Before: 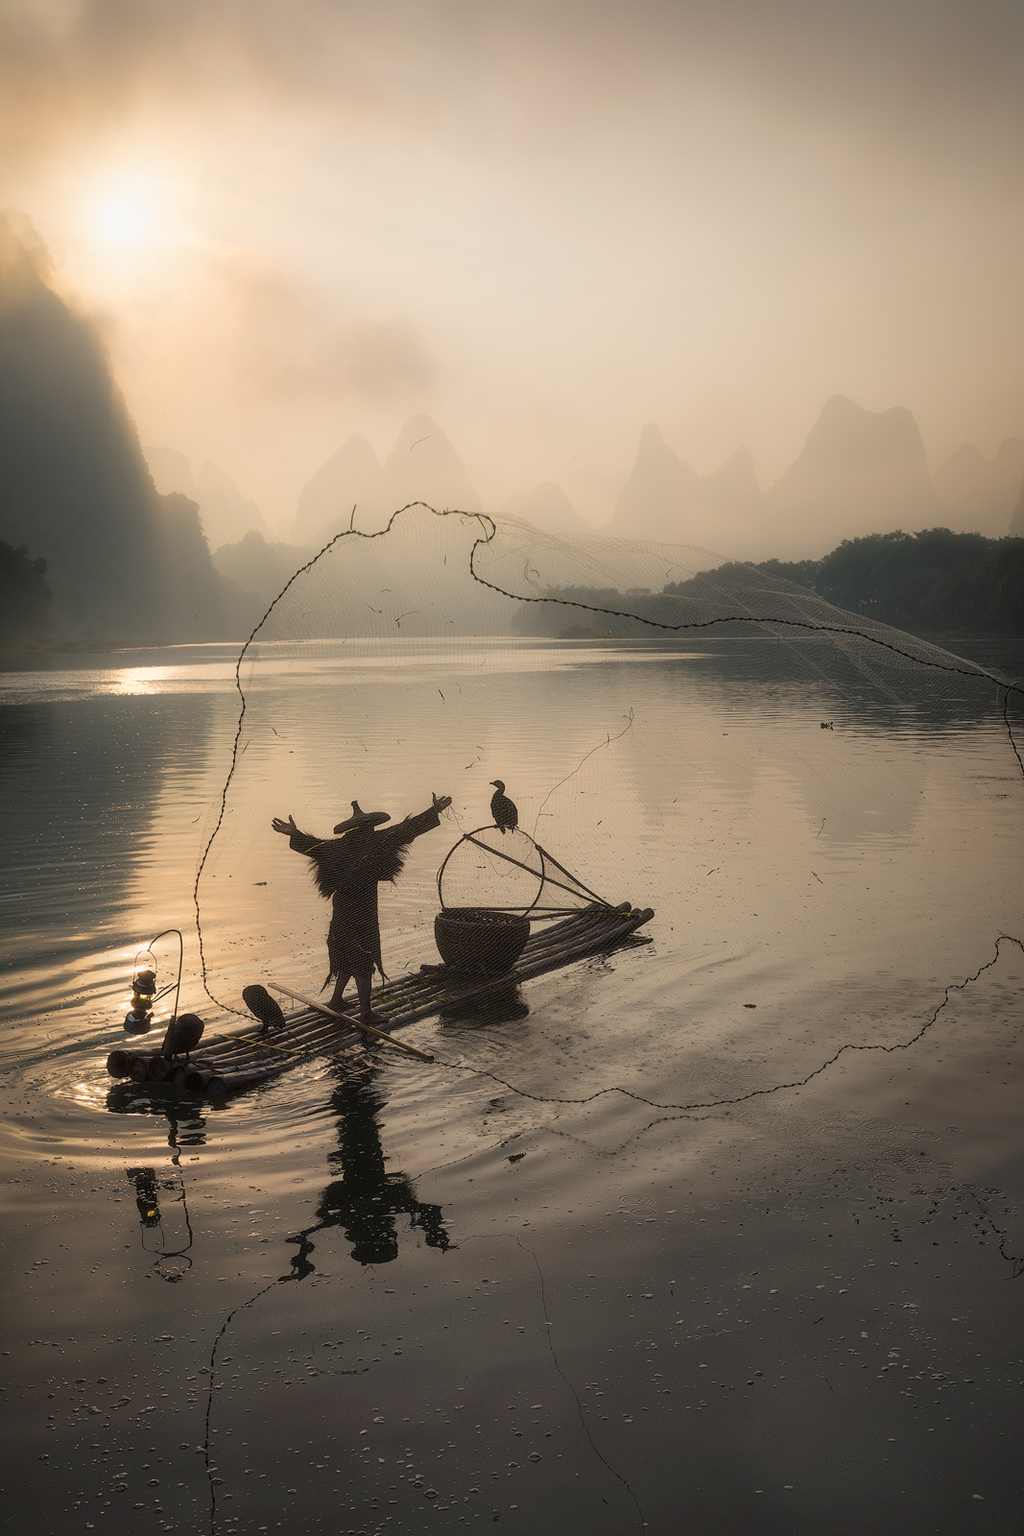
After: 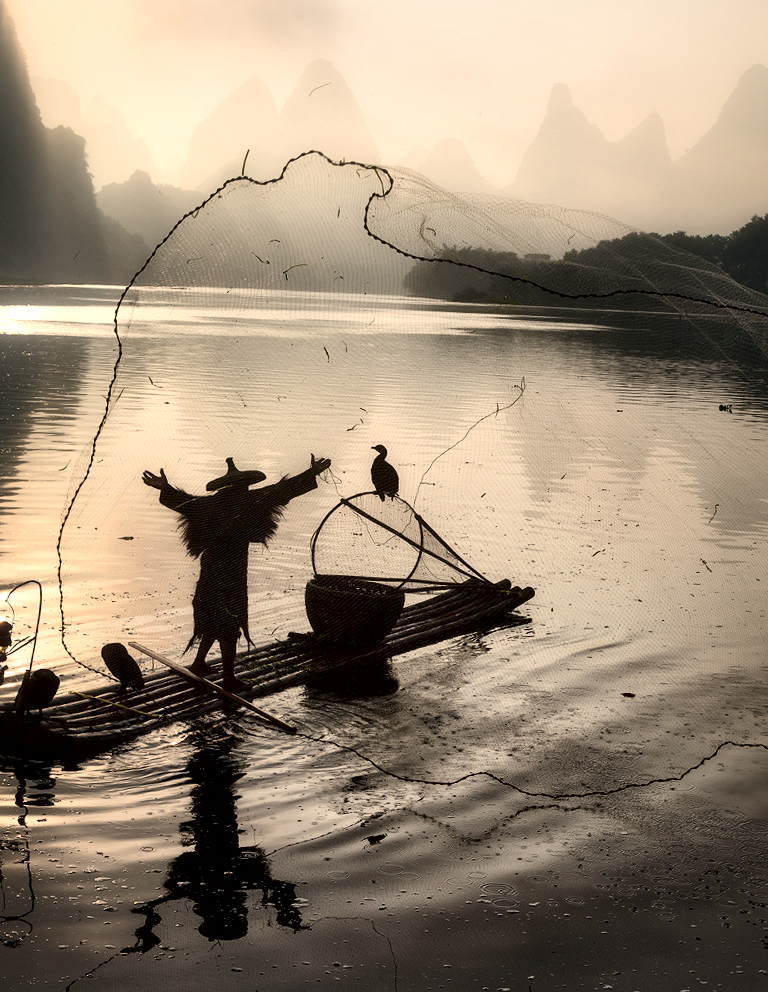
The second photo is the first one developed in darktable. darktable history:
contrast brightness saturation: contrast 0.297
crop and rotate: angle -3.34°, left 9.809%, top 20.68%, right 12.025%, bottom 11.985%
color balance rgb: perceptual saturation grading › global saturation -4.154%, perceptual saturation grading › shadows -2.24%
local contrast: mode bilateral grid, contrast 45, coarseness 69, detail 214%, midtone range 0.2
